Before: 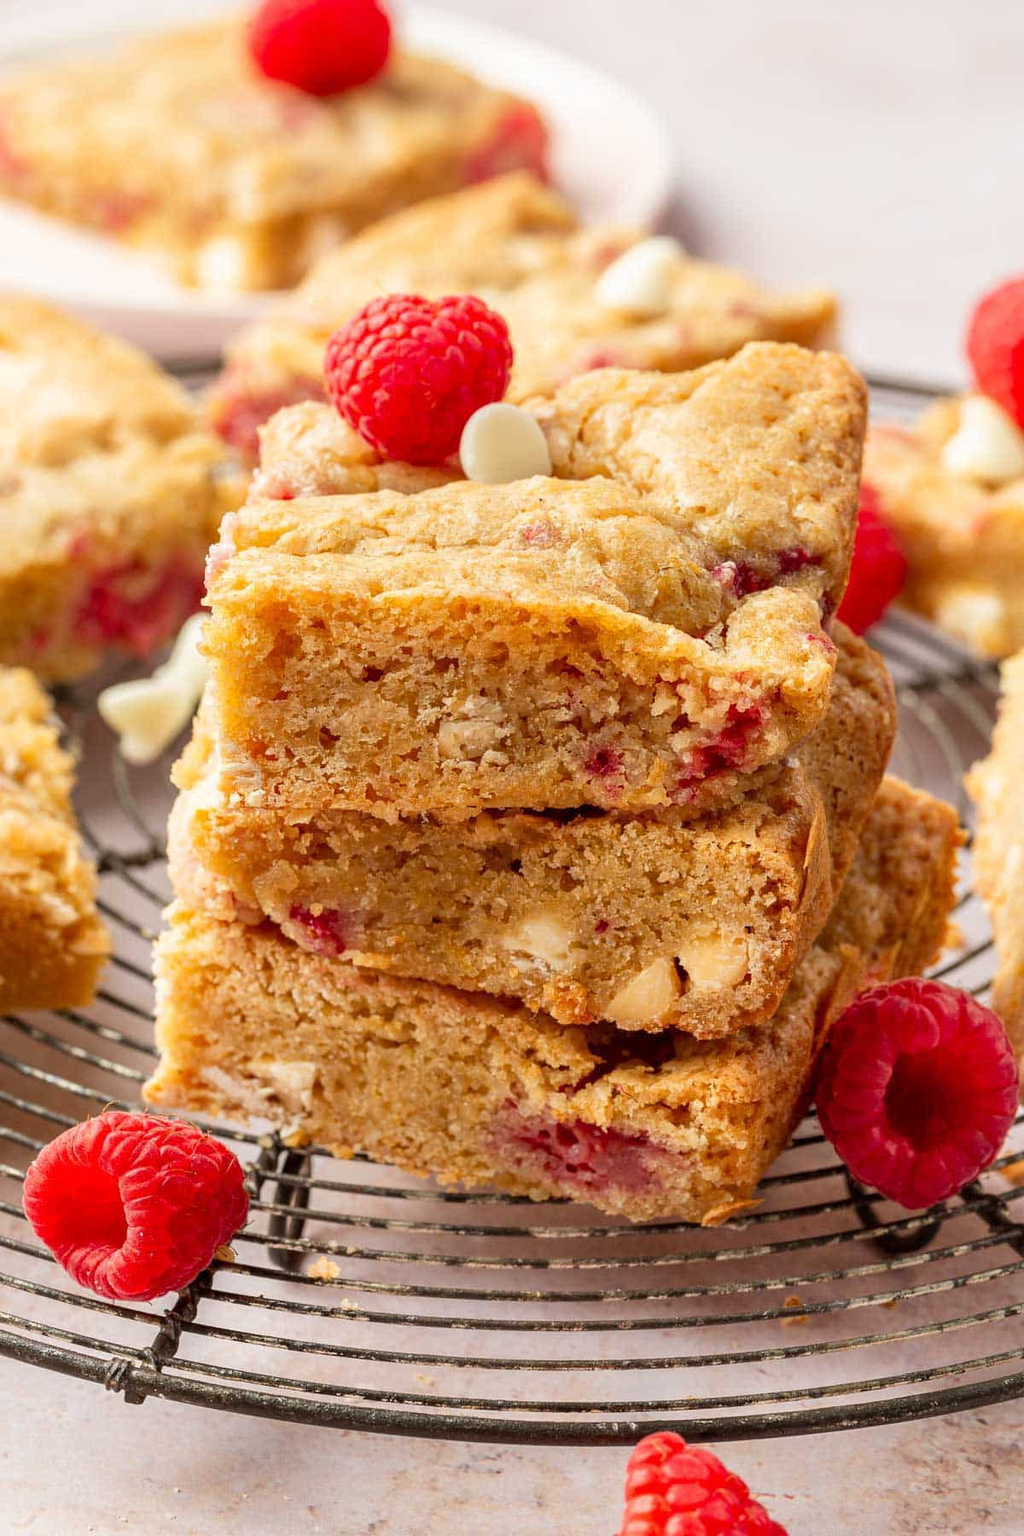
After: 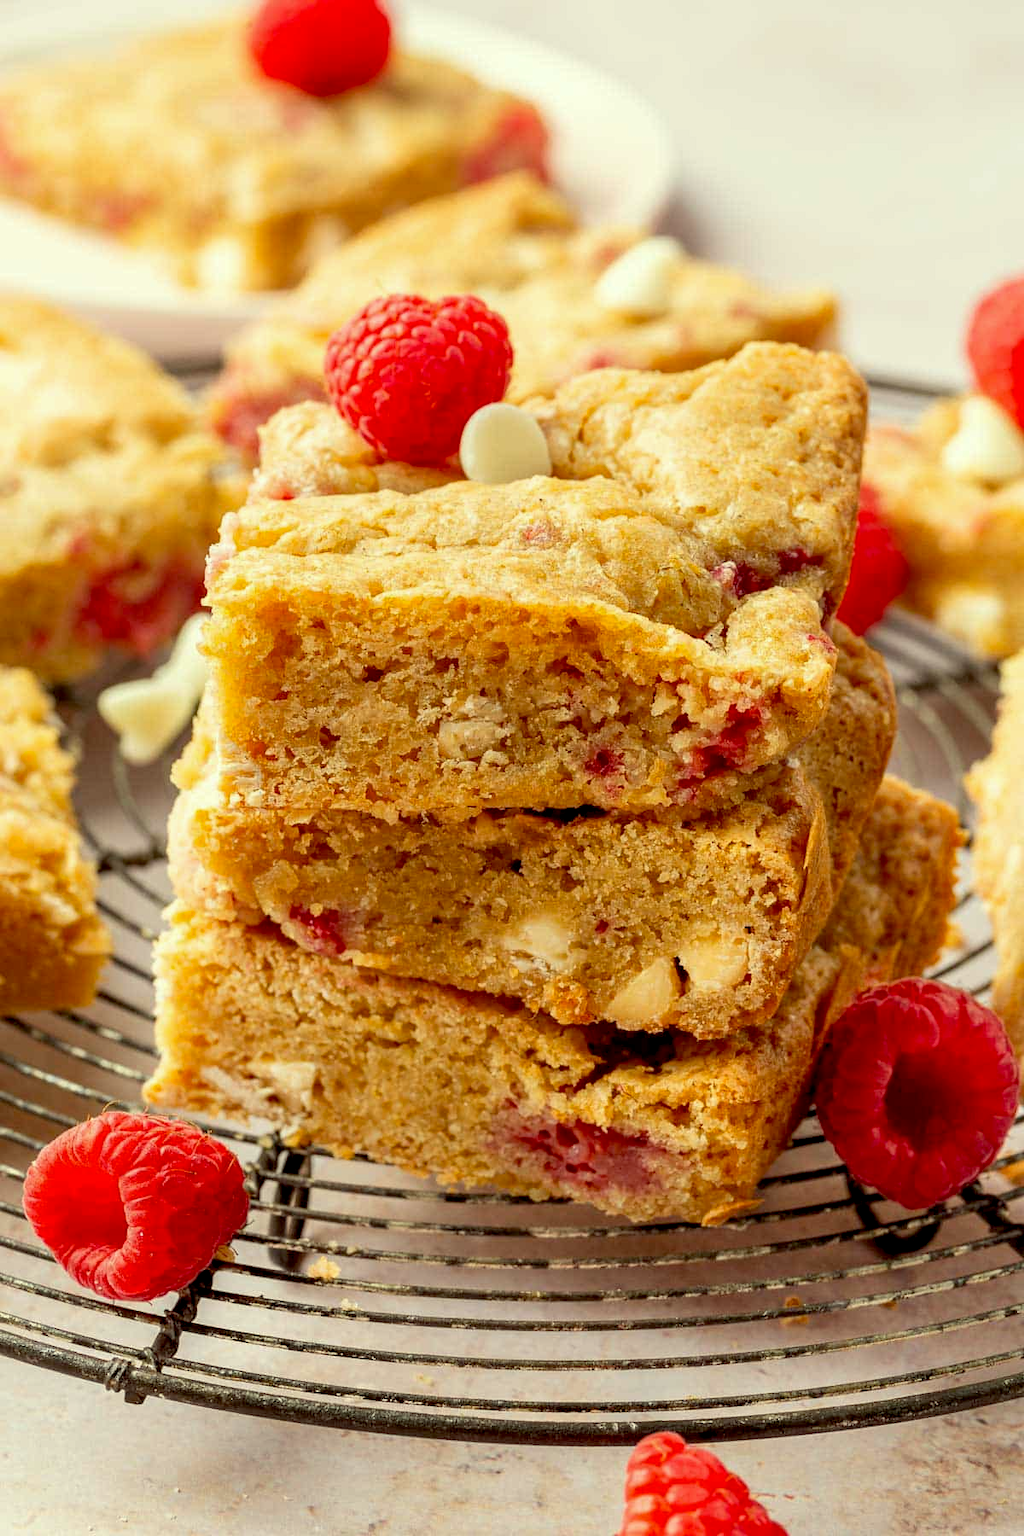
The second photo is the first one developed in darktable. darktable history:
exposure: black level correction 0.01, exposure 0.015 EV, compensate highlight preservation false
color correction: highlights a* -5.76, highlights b* 10.7
